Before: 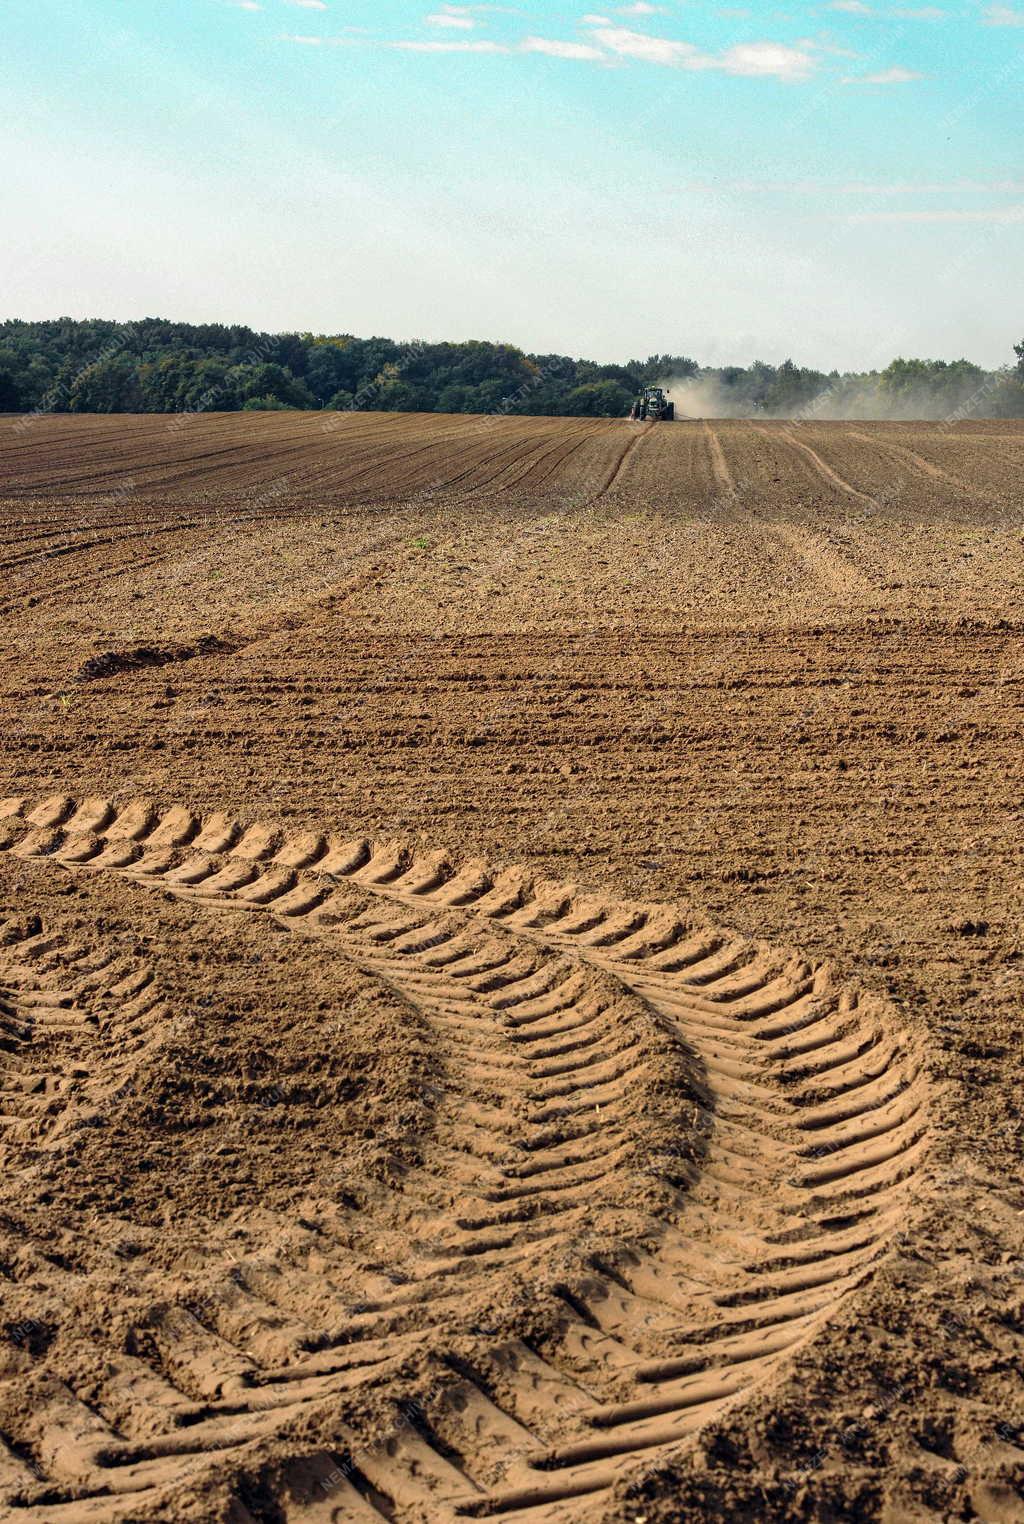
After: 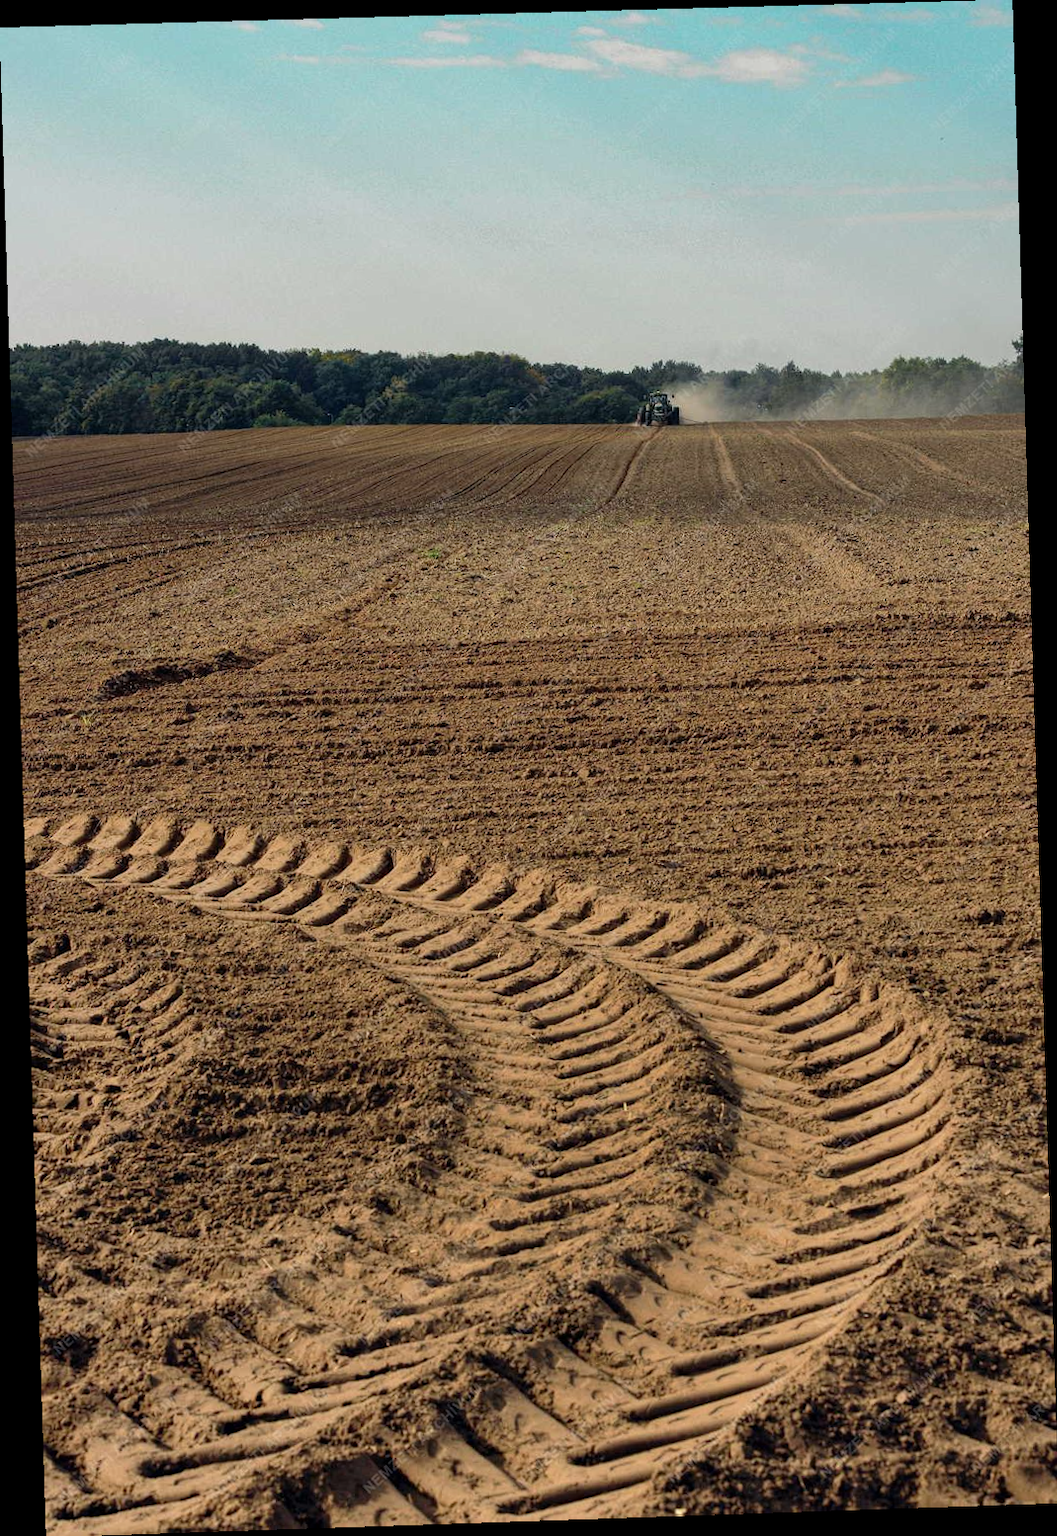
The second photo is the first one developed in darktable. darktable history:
graduated density: rotation 5.63°, offset 76.9
rotate and perspective: rotation -1.77°, lens shift (horizontal) 0.004, automatic cropping off
